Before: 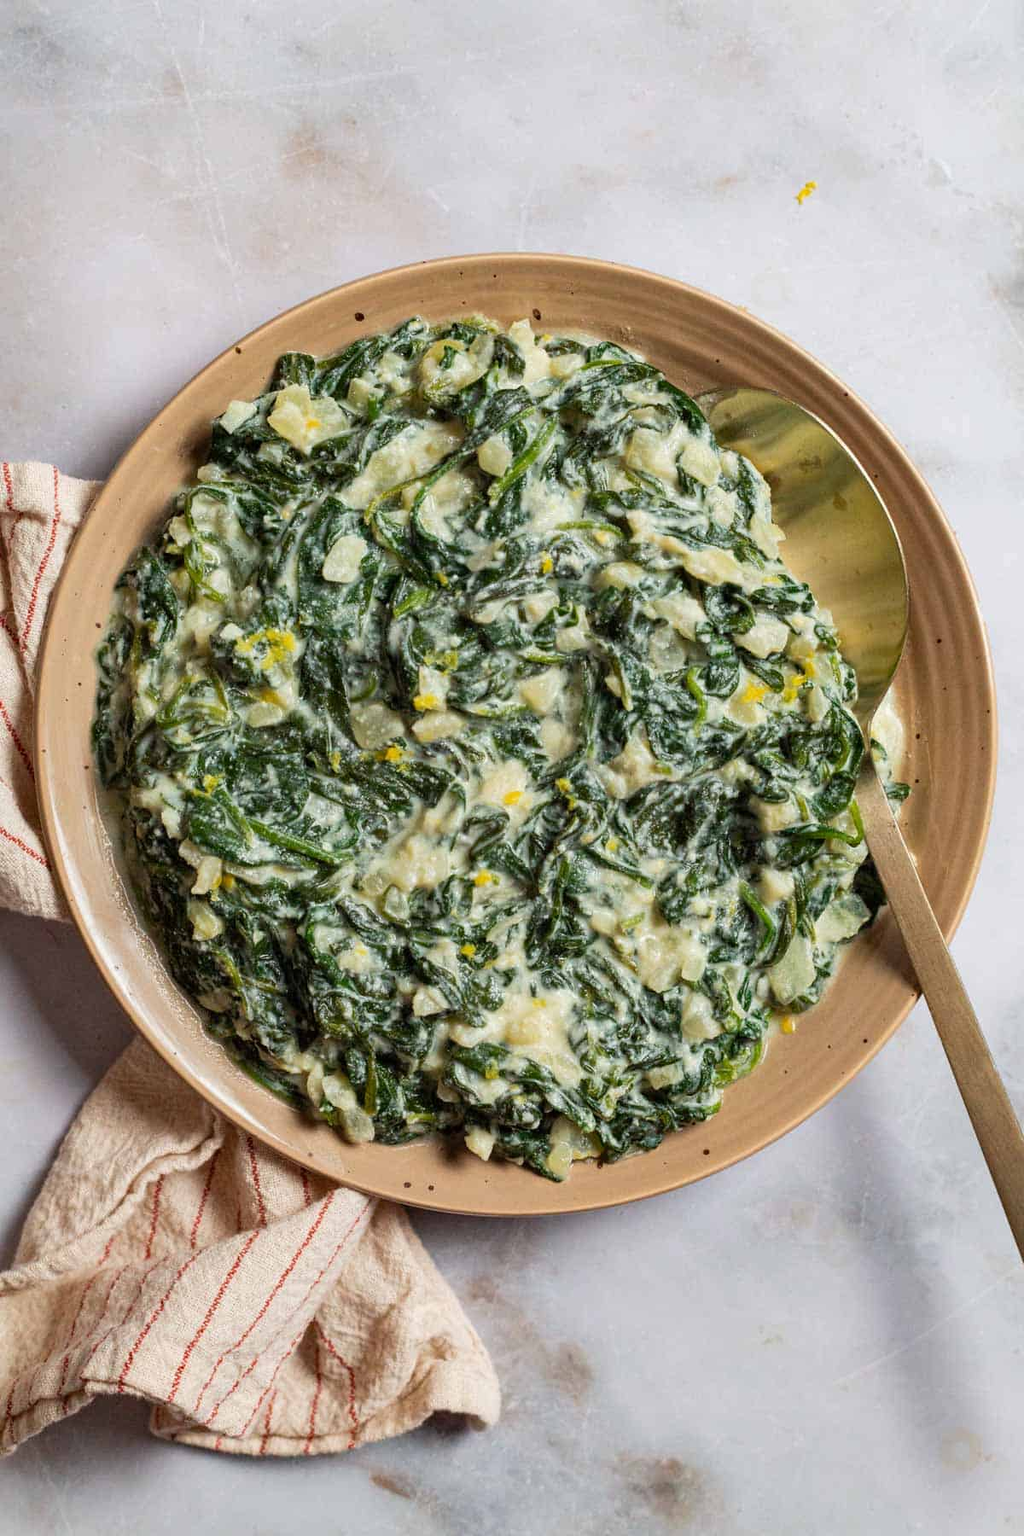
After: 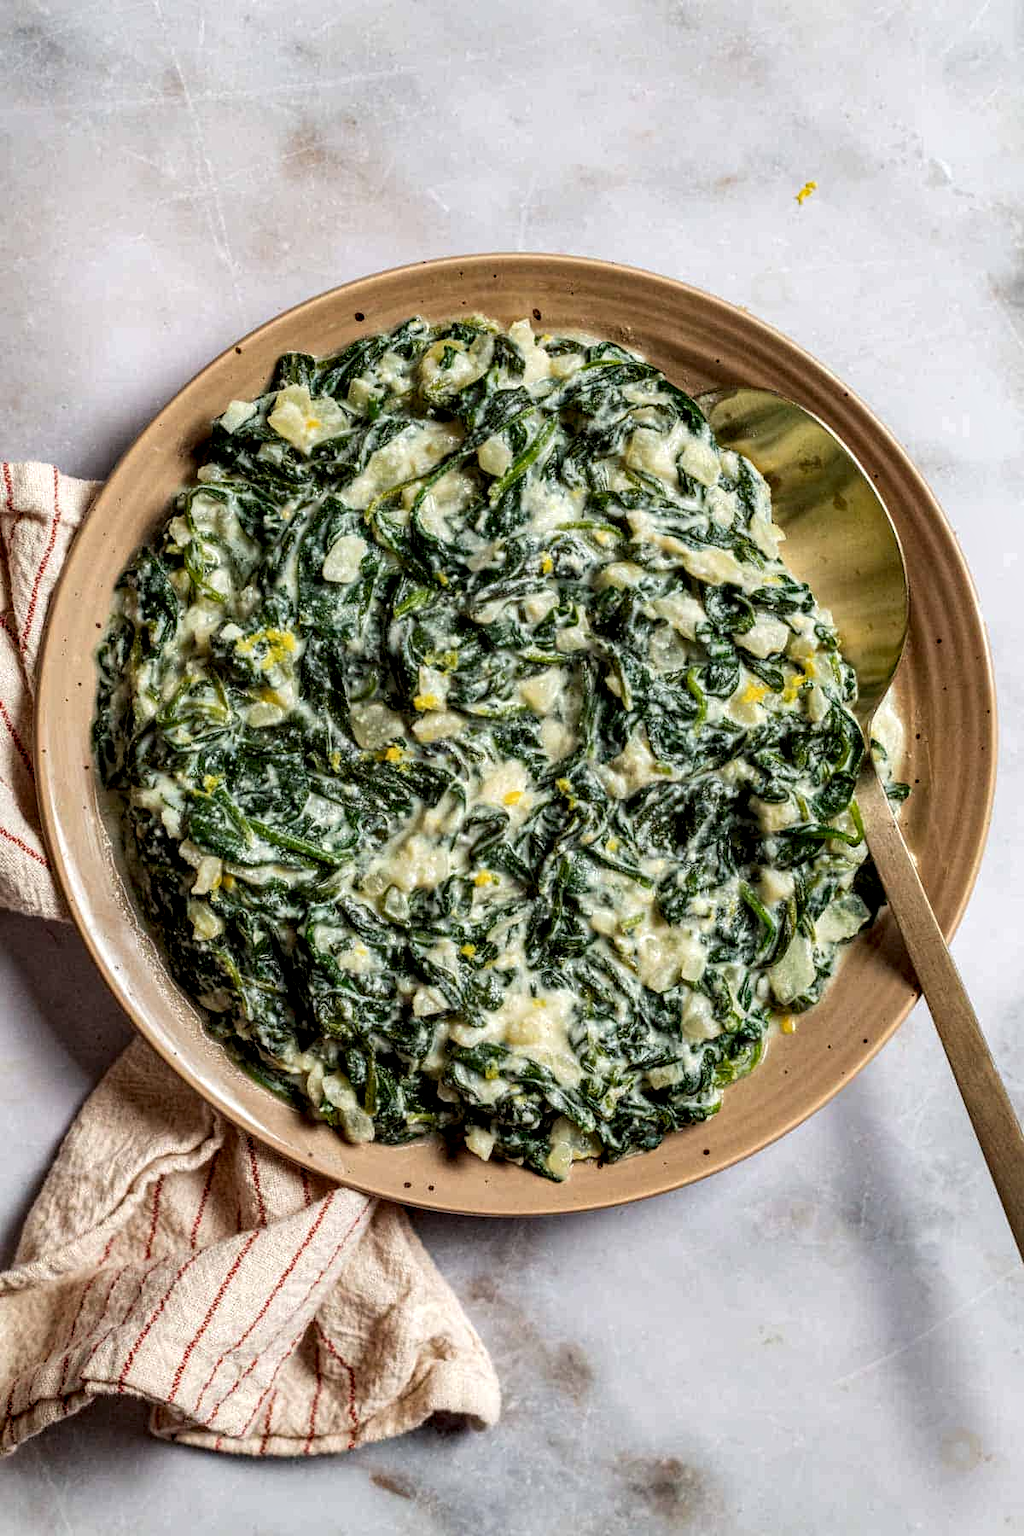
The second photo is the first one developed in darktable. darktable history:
local contrast: highlights 60%, shadows 63%, detail 160%
exposure: compensate exposure bias true, compensate highlight preservation false
